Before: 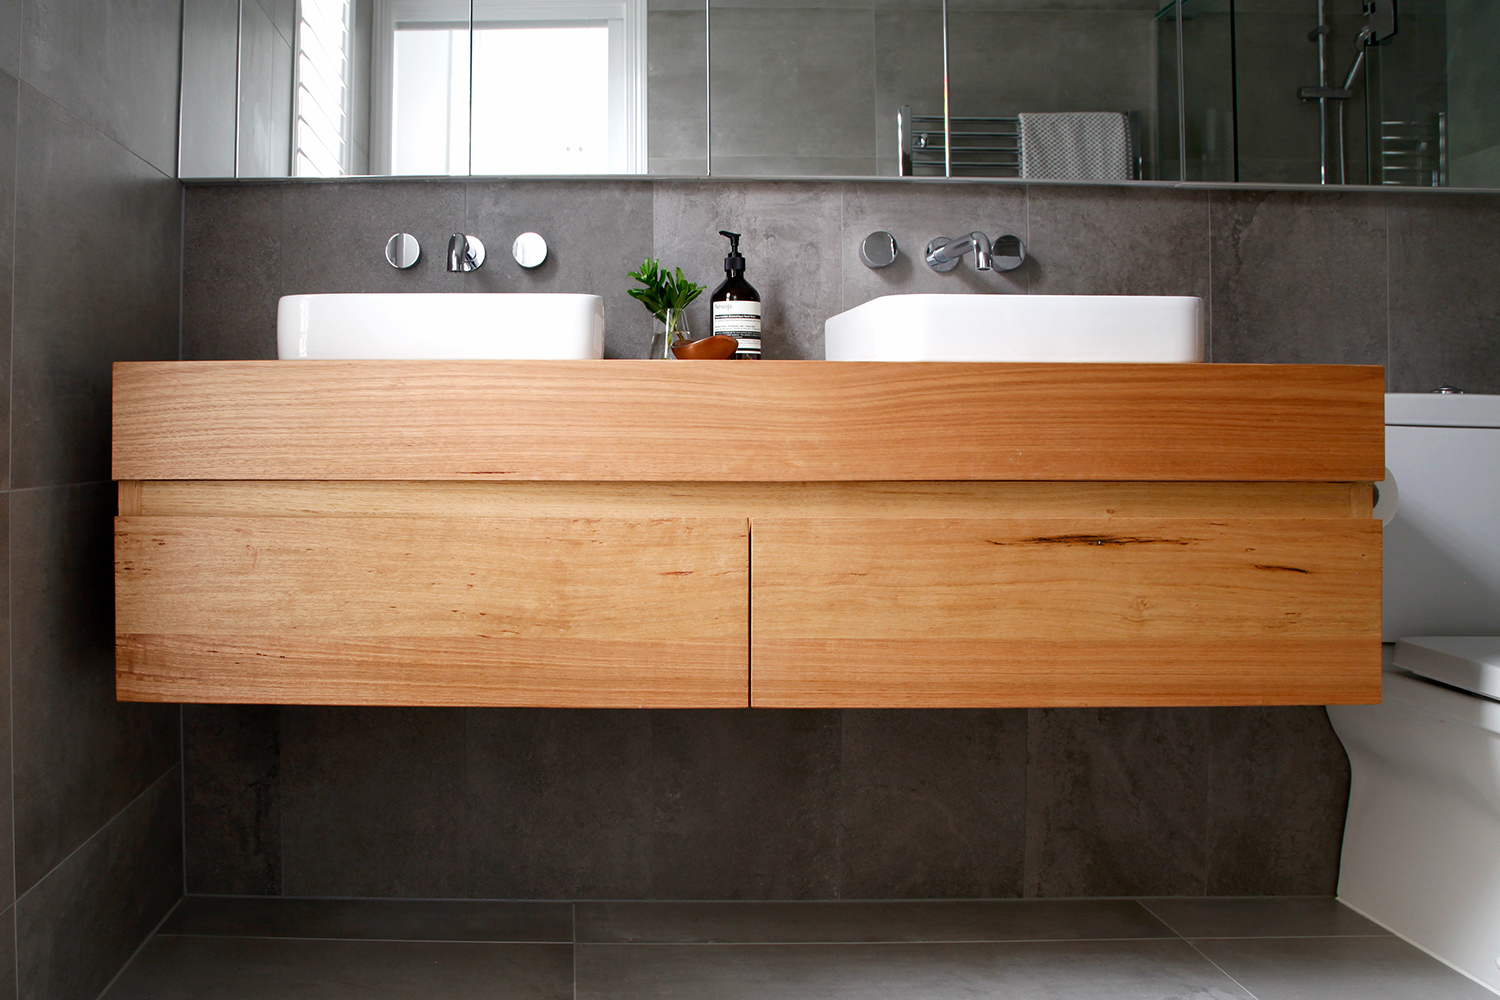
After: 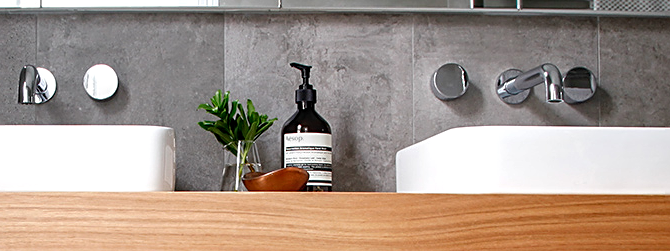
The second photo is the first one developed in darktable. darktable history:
local contrast: on, module defaults
sharpen: on, module defaults
crop: left 28.64%, top 16.832%, right 26.637%, bottom 58.055%
